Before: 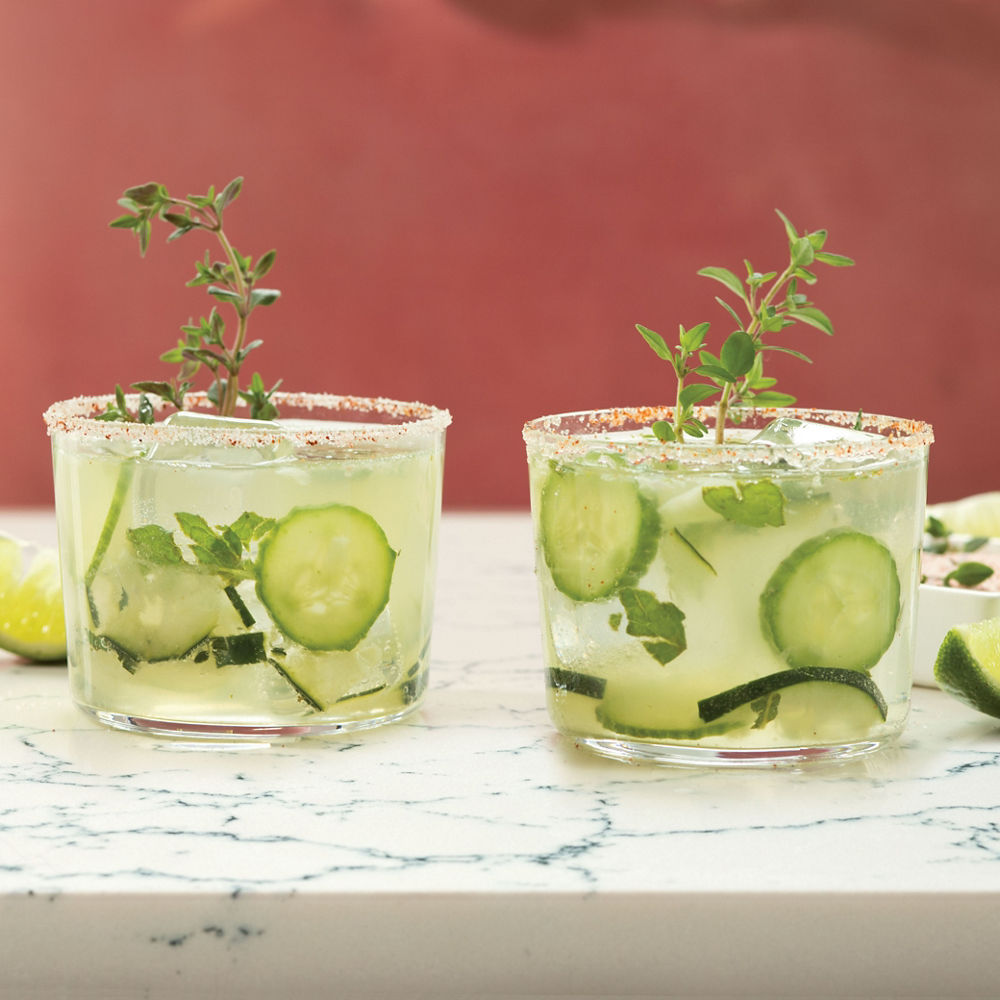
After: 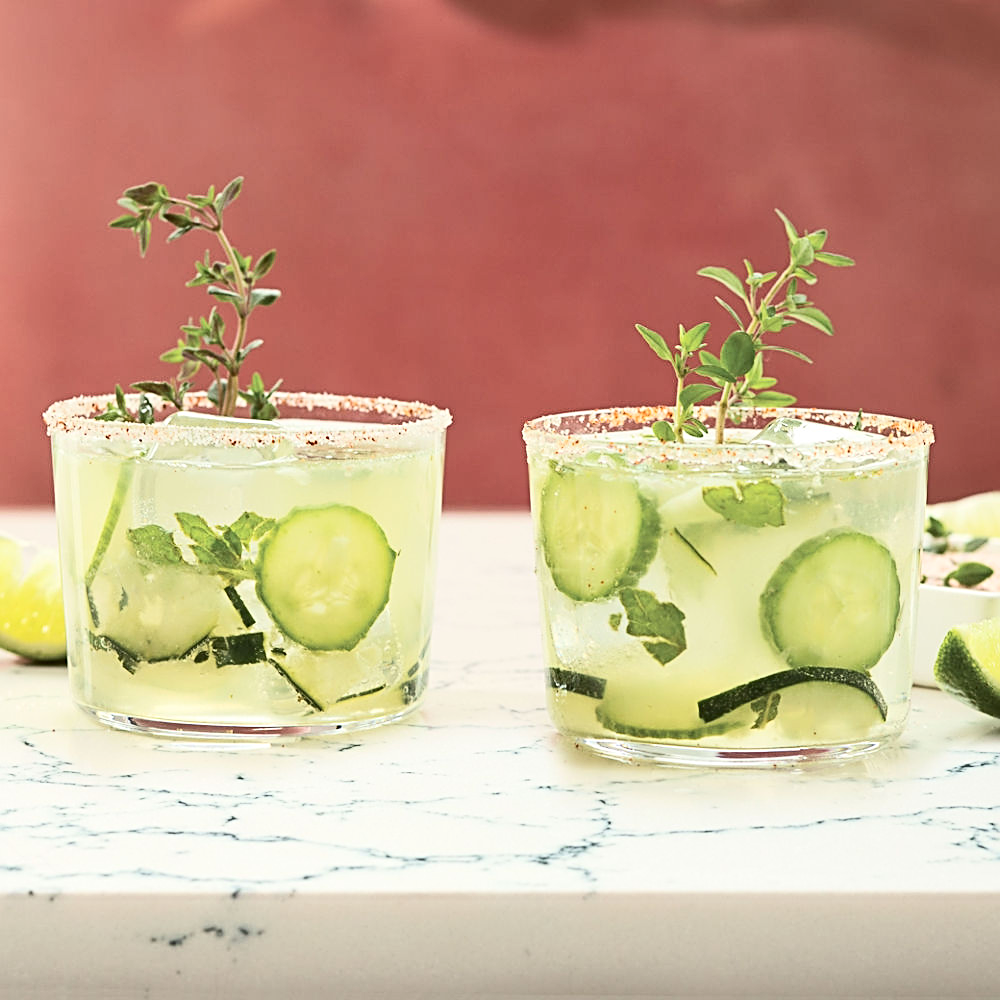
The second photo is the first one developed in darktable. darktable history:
sharpen: radius 2.543, amount 0.636
contrast brightness saturation: contrast 0.24, brightness 0.09
